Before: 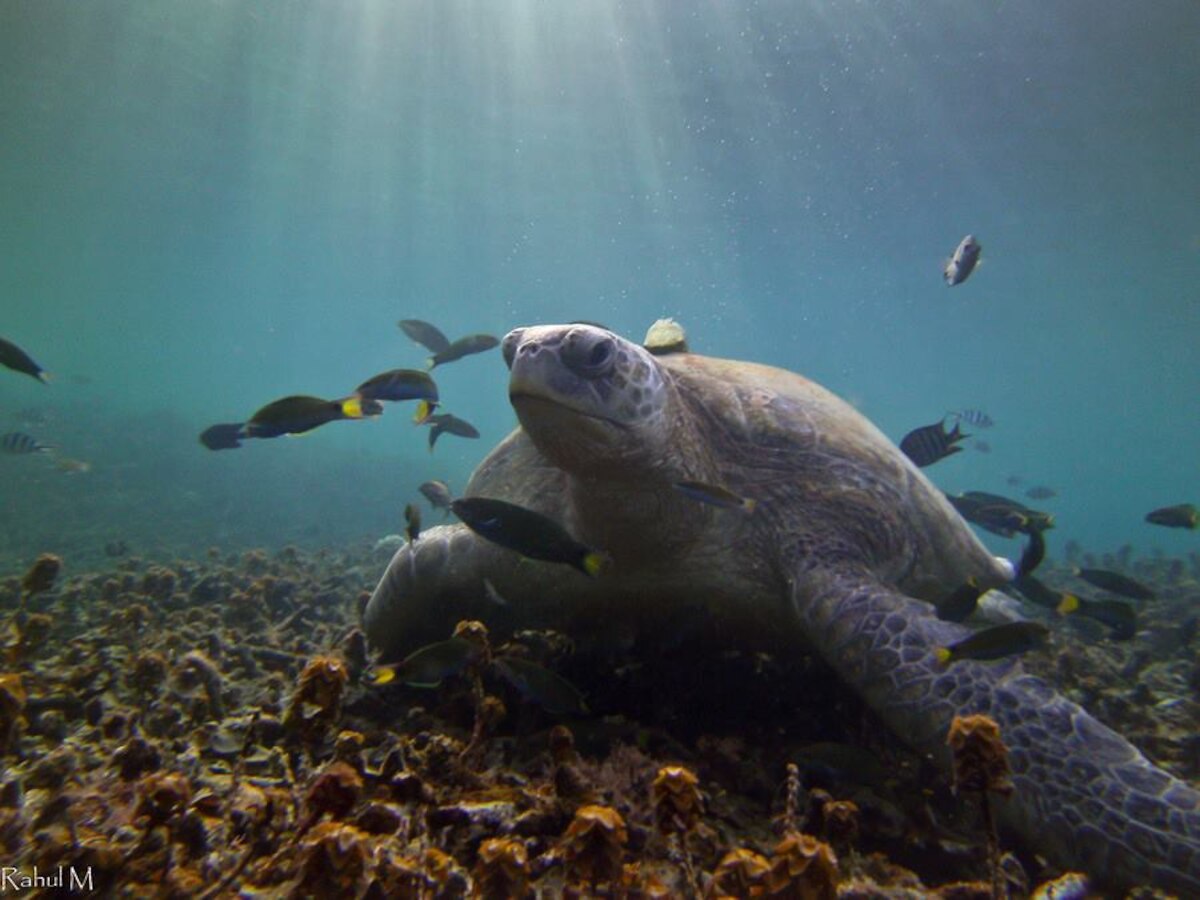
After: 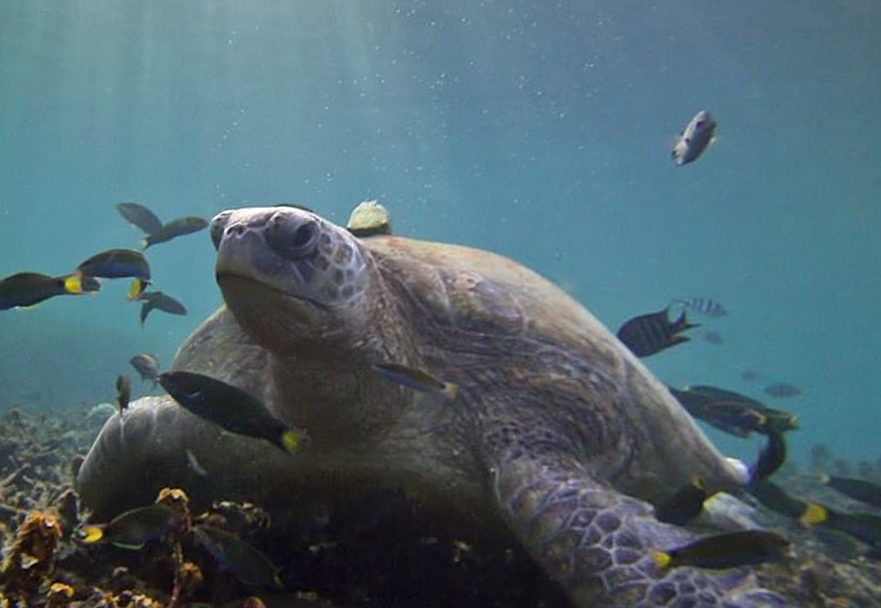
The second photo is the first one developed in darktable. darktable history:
rotate and perspective: rotation 1.69°, lens shift (vertical) -0.023, lens shift (horizontal) -0.291, crop left 0.025, crop right 0.988, crop top 0.092, crop bottom 0.842
crop: left 16.768%, top 8.653%, right 8.362%, bottom 12.485%
sharpen: on, module defaults
shadows and highlights: shadows 53, soften with gaussian
